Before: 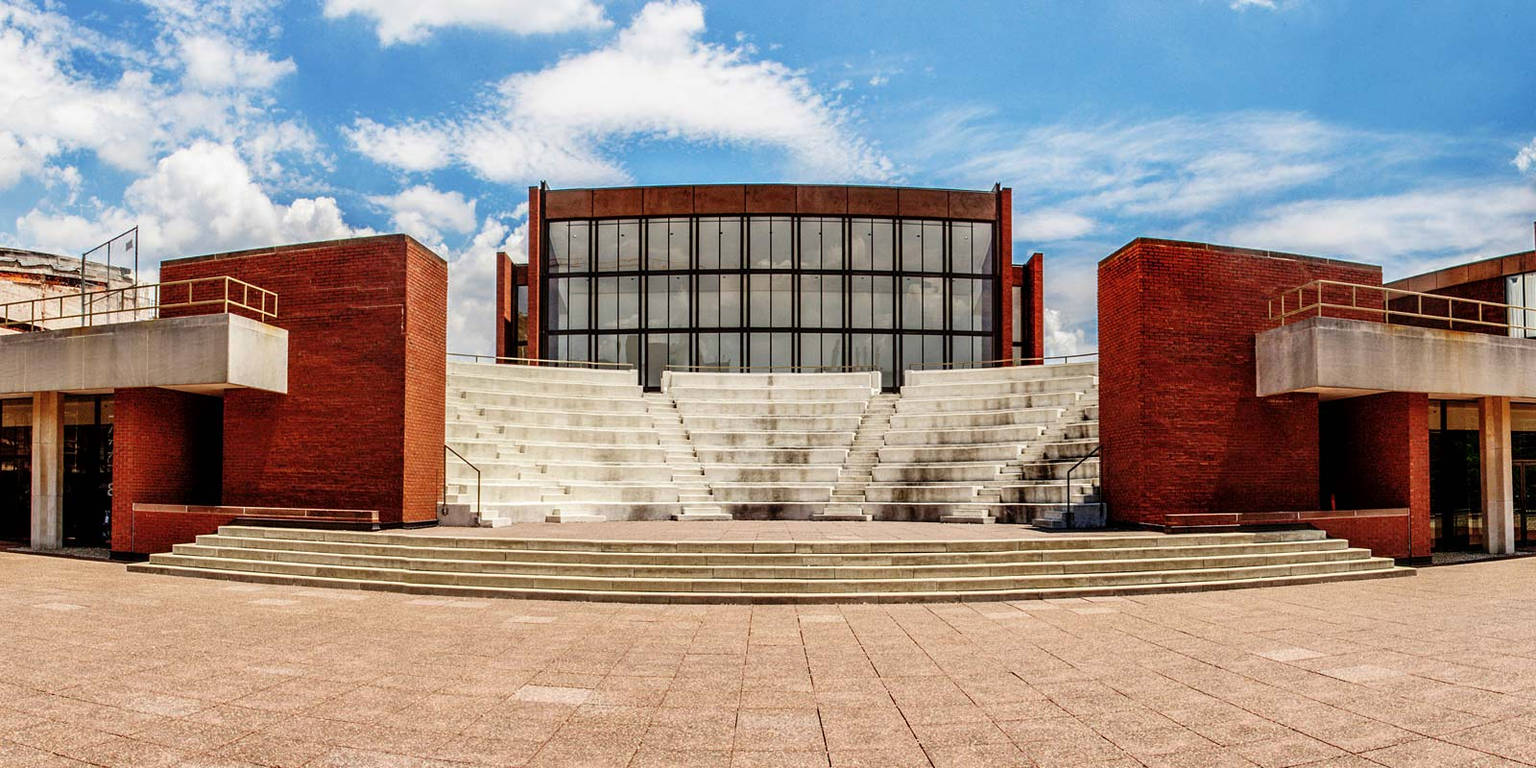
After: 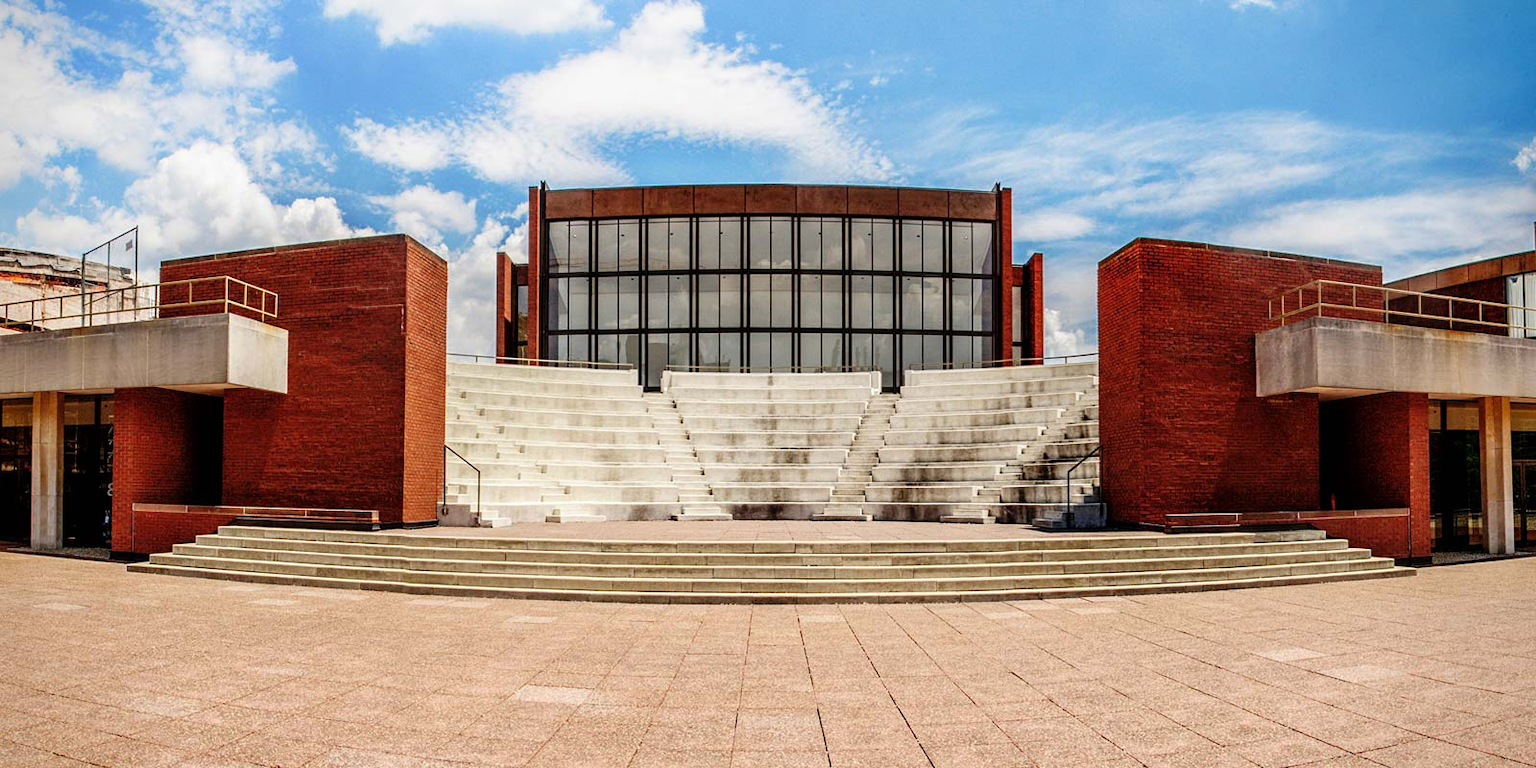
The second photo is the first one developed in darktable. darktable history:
vignetting: fall-off start 88.53%, fall-off radius 44.2%, saturation 0.376, width/height ratio 1.161
shadows and highlights: shadows -24.28, highlights 49.77, soften with gaussian
